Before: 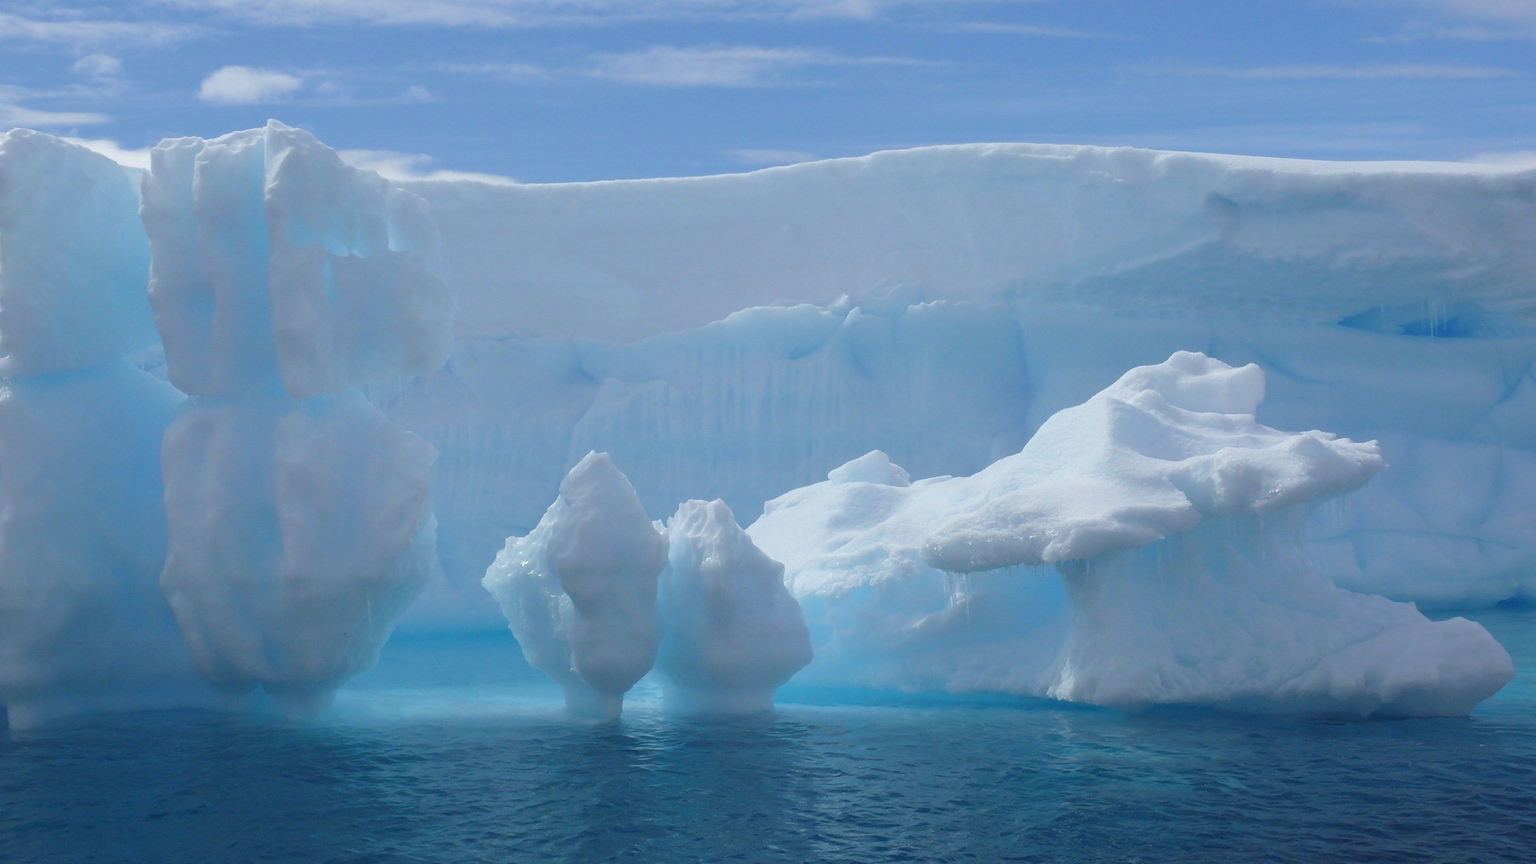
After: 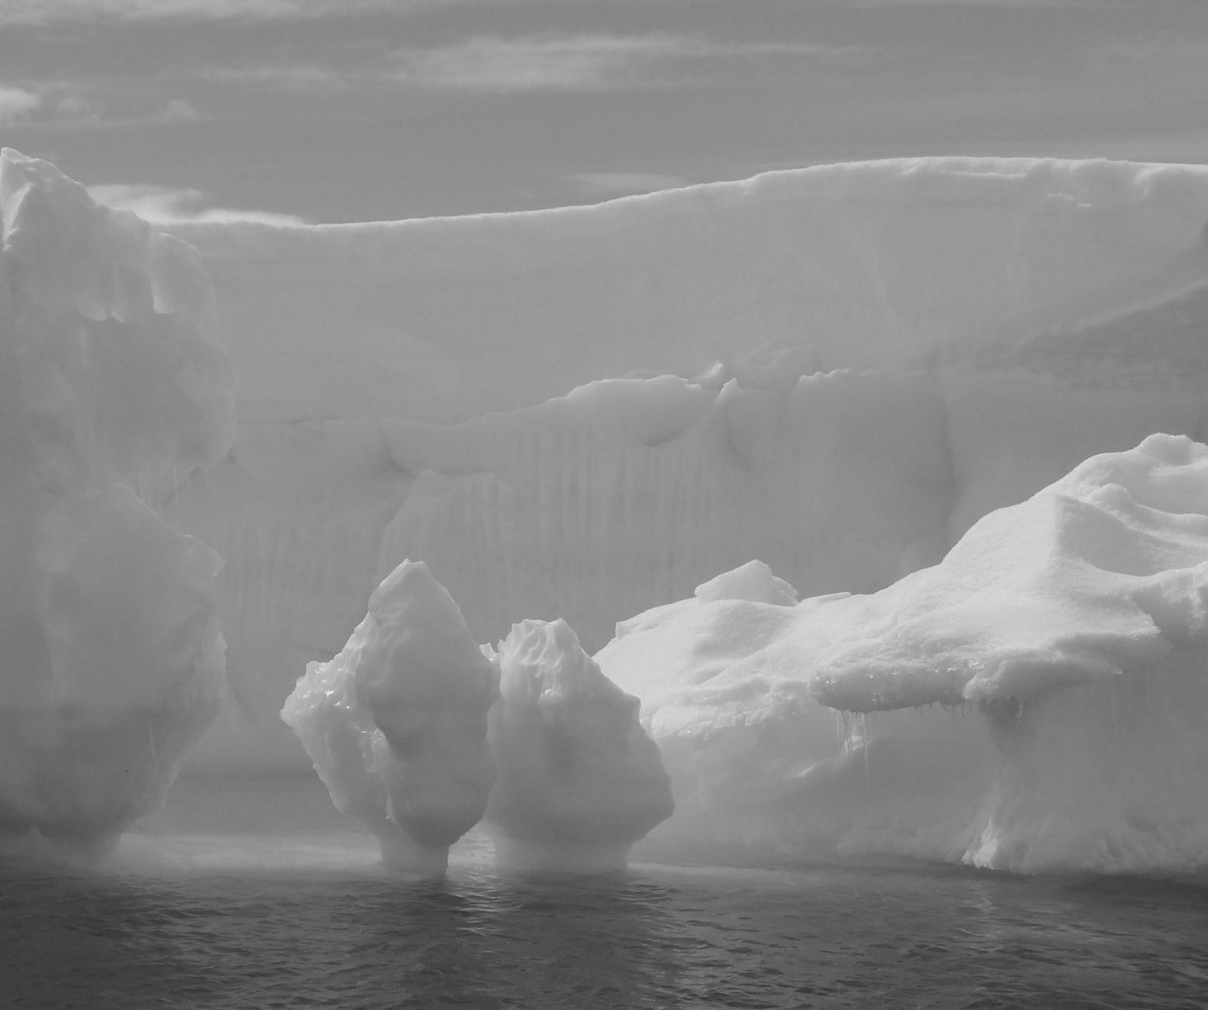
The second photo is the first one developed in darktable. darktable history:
monochrome: a -6.99, b 35.61, size 1.4
rotate and perspective: rotation 0.062°, lens shift (vertical) 0.115, lens shift (horizontal) -0.133, crop left 0.047, crop right 0.94, crop top 0.061, crop bottom 0.94
crop and rotate: left 12.673%, right 20.66%
